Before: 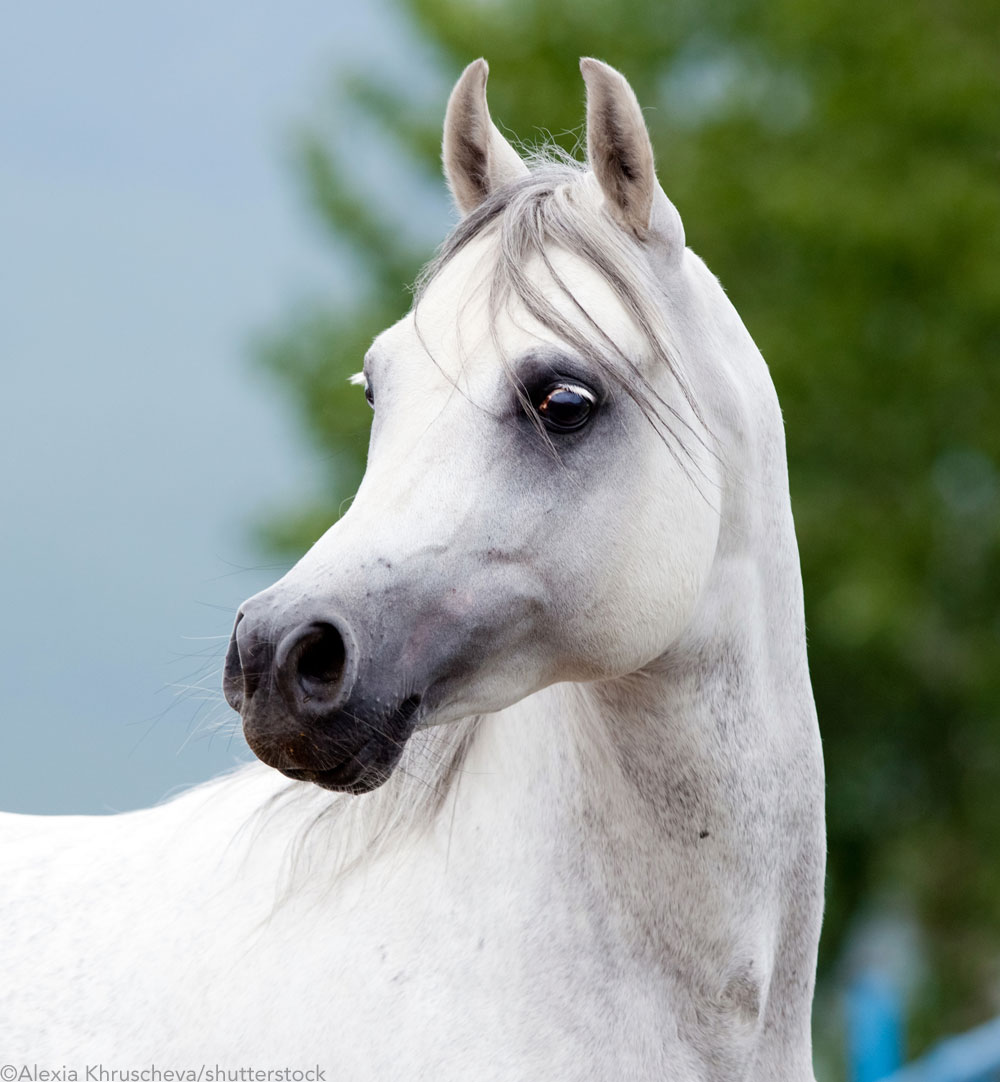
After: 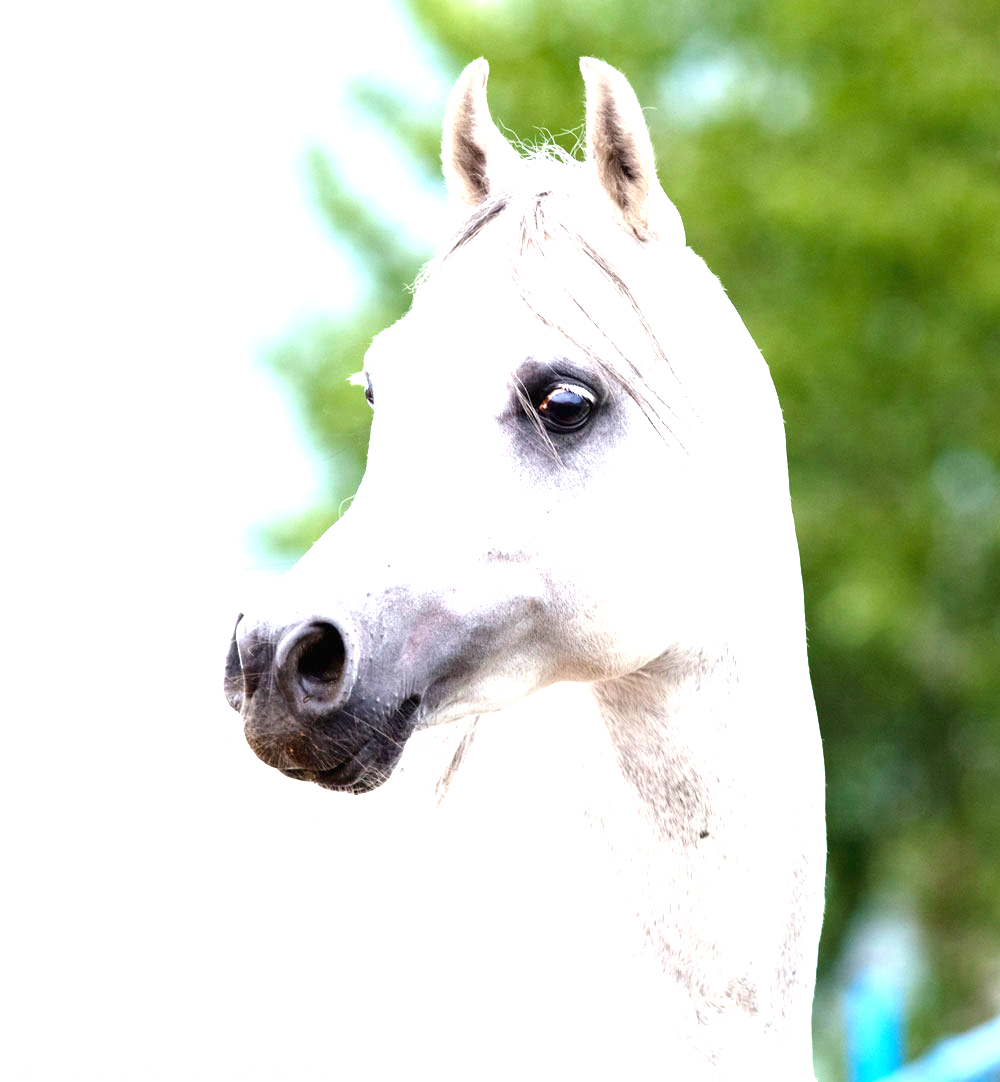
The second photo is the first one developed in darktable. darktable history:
exposure: black level correction 0, exposure 1.762 EV, compensate exposure bias true, compensate highlight preservation false
